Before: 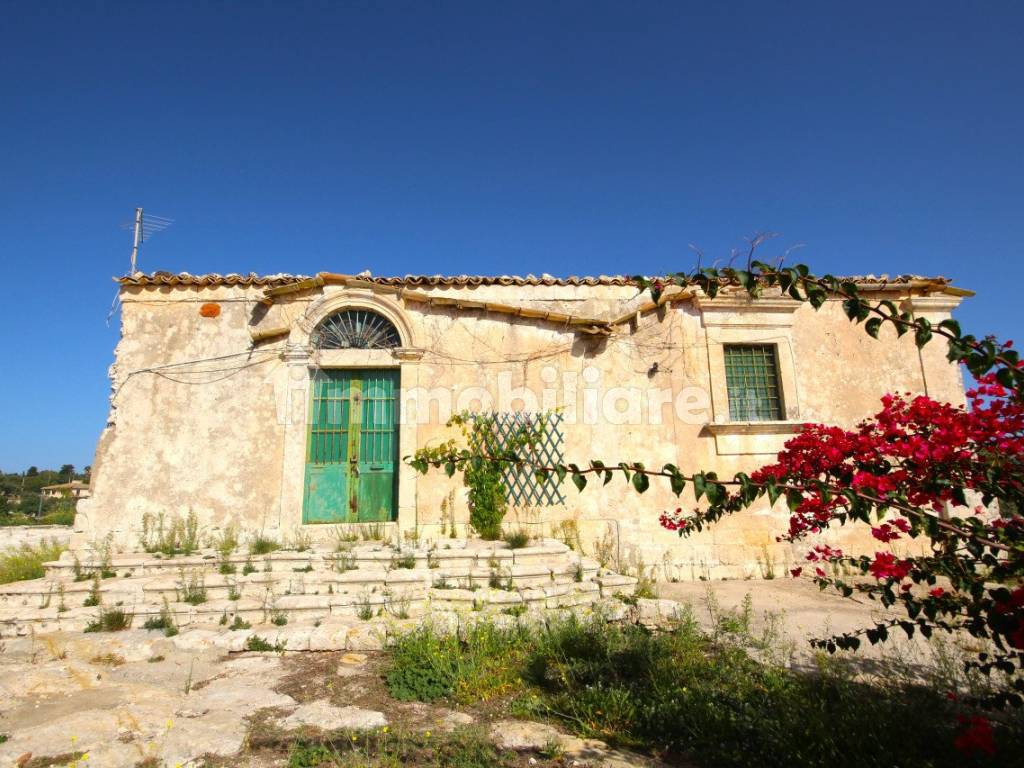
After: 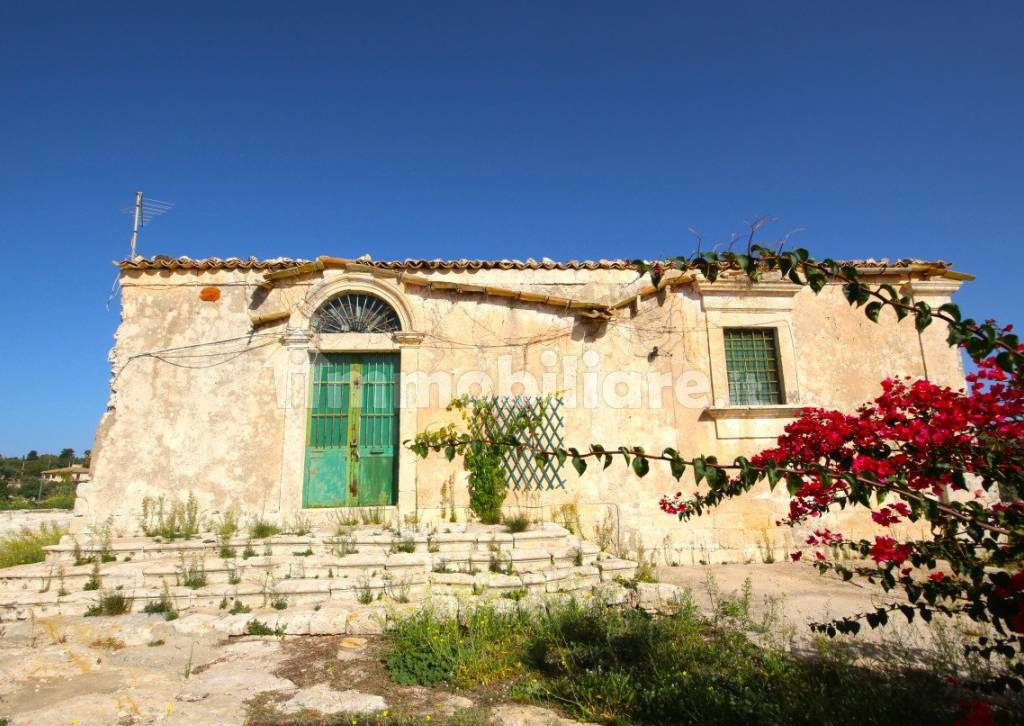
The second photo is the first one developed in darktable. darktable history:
crop and rotate: top 2.127%, bottom 3.252%
